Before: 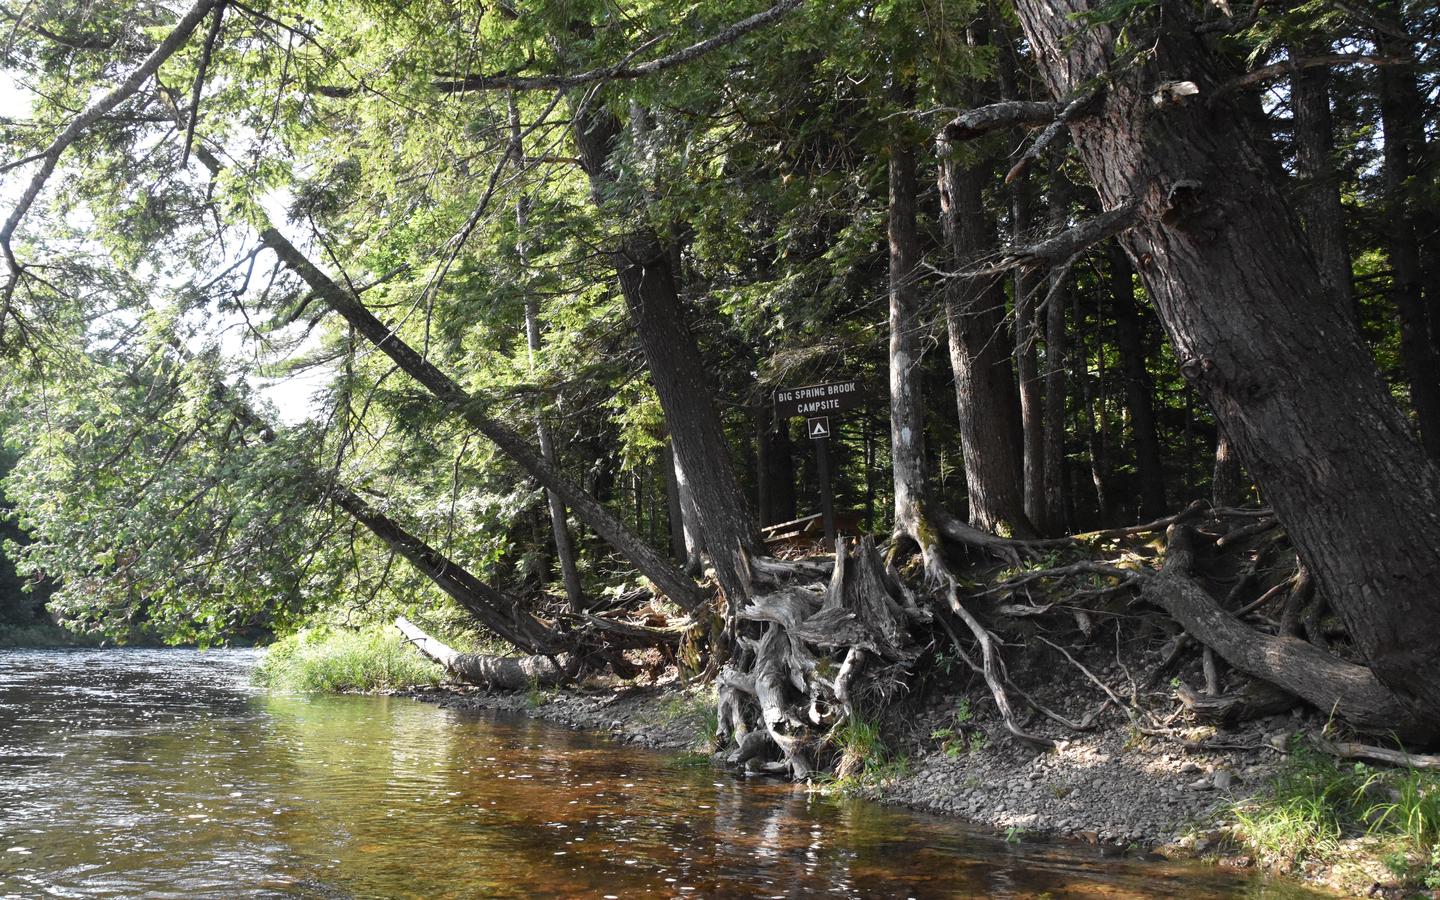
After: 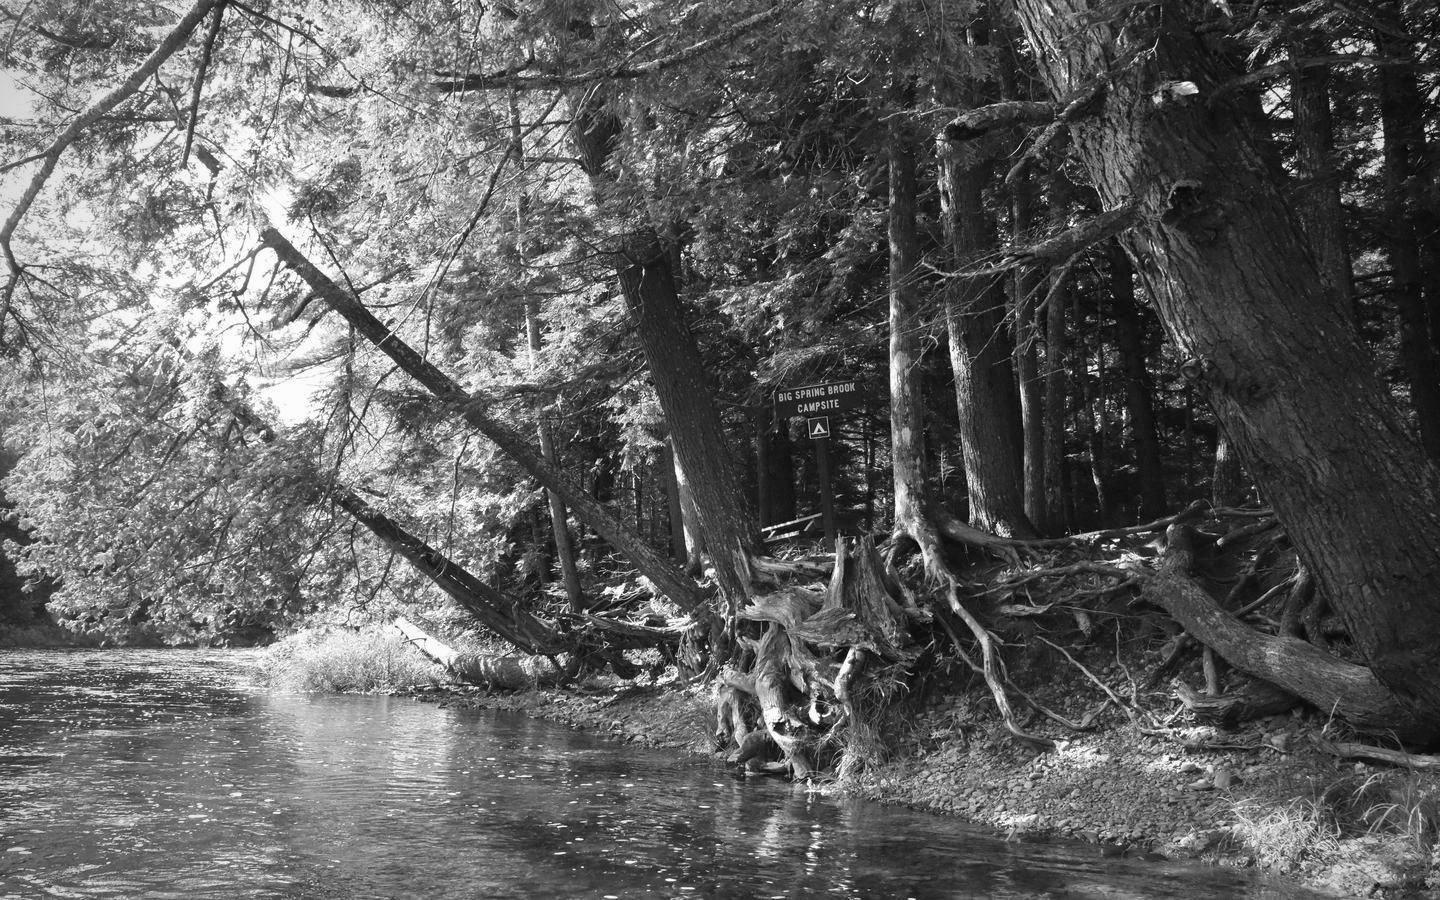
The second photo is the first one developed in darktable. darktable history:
vignetting: width/height ratio 1.094
color balance rgb: shadows lift › luminance -5%, shadows lift › chroma 1.1%, shadows lift › hue 219°, power › luminance 10%, power › chroma 2.83%, power › hue 60°, highlights gain › chroma 4.52%, highlights gain › hue 33.33°, saturation formula JzAzBz (2021)
monochrome: on, module defaults
